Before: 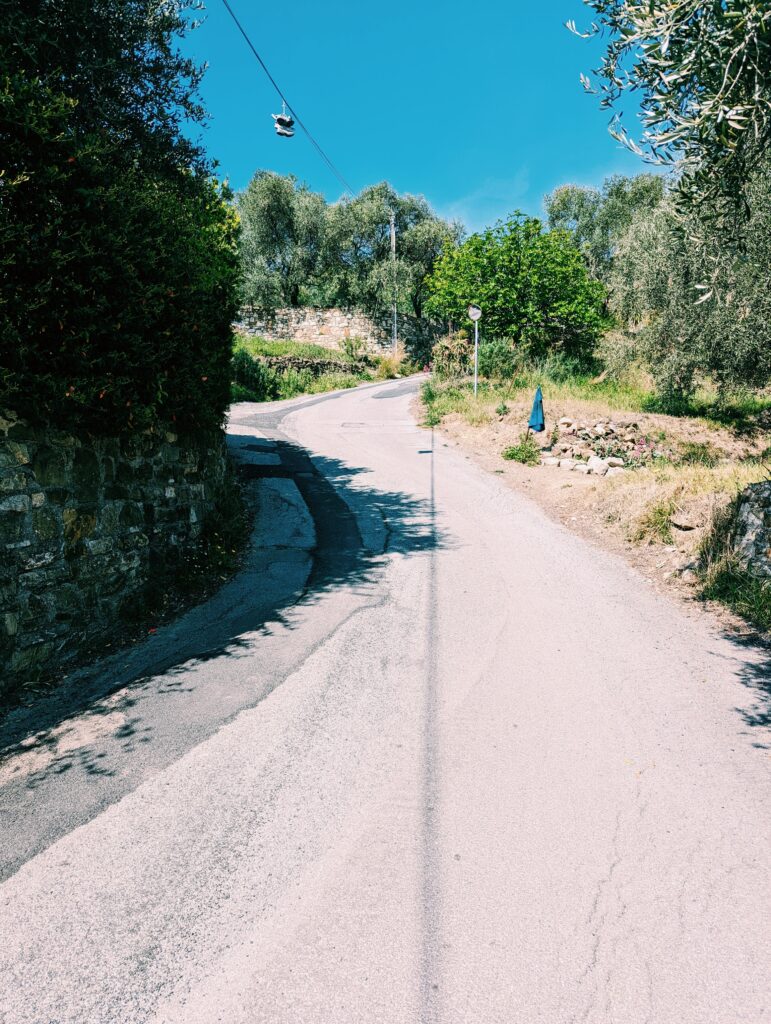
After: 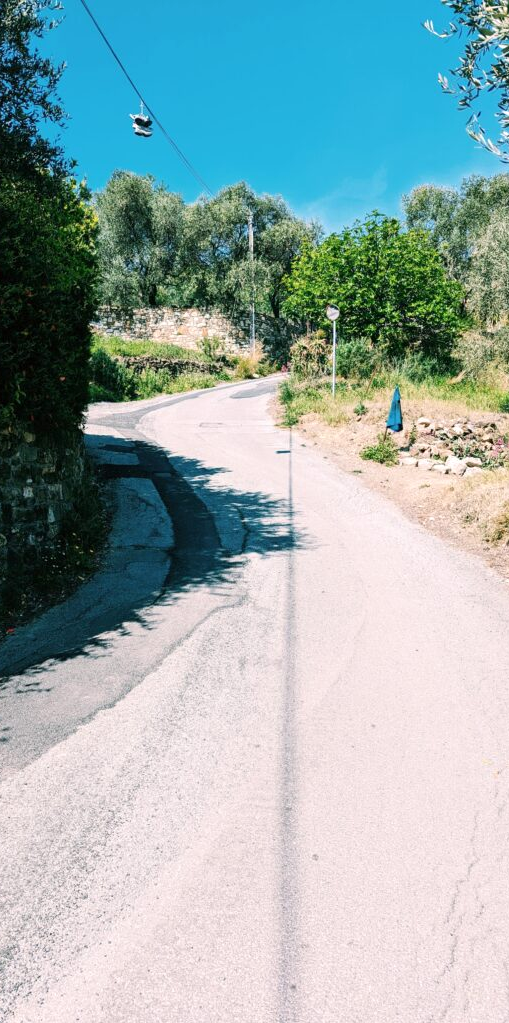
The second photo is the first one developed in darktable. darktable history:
exposure: exposure 0.161 EV, compensate highlight preservation false
crop and rotate: left 18.442%, right 15.508%
